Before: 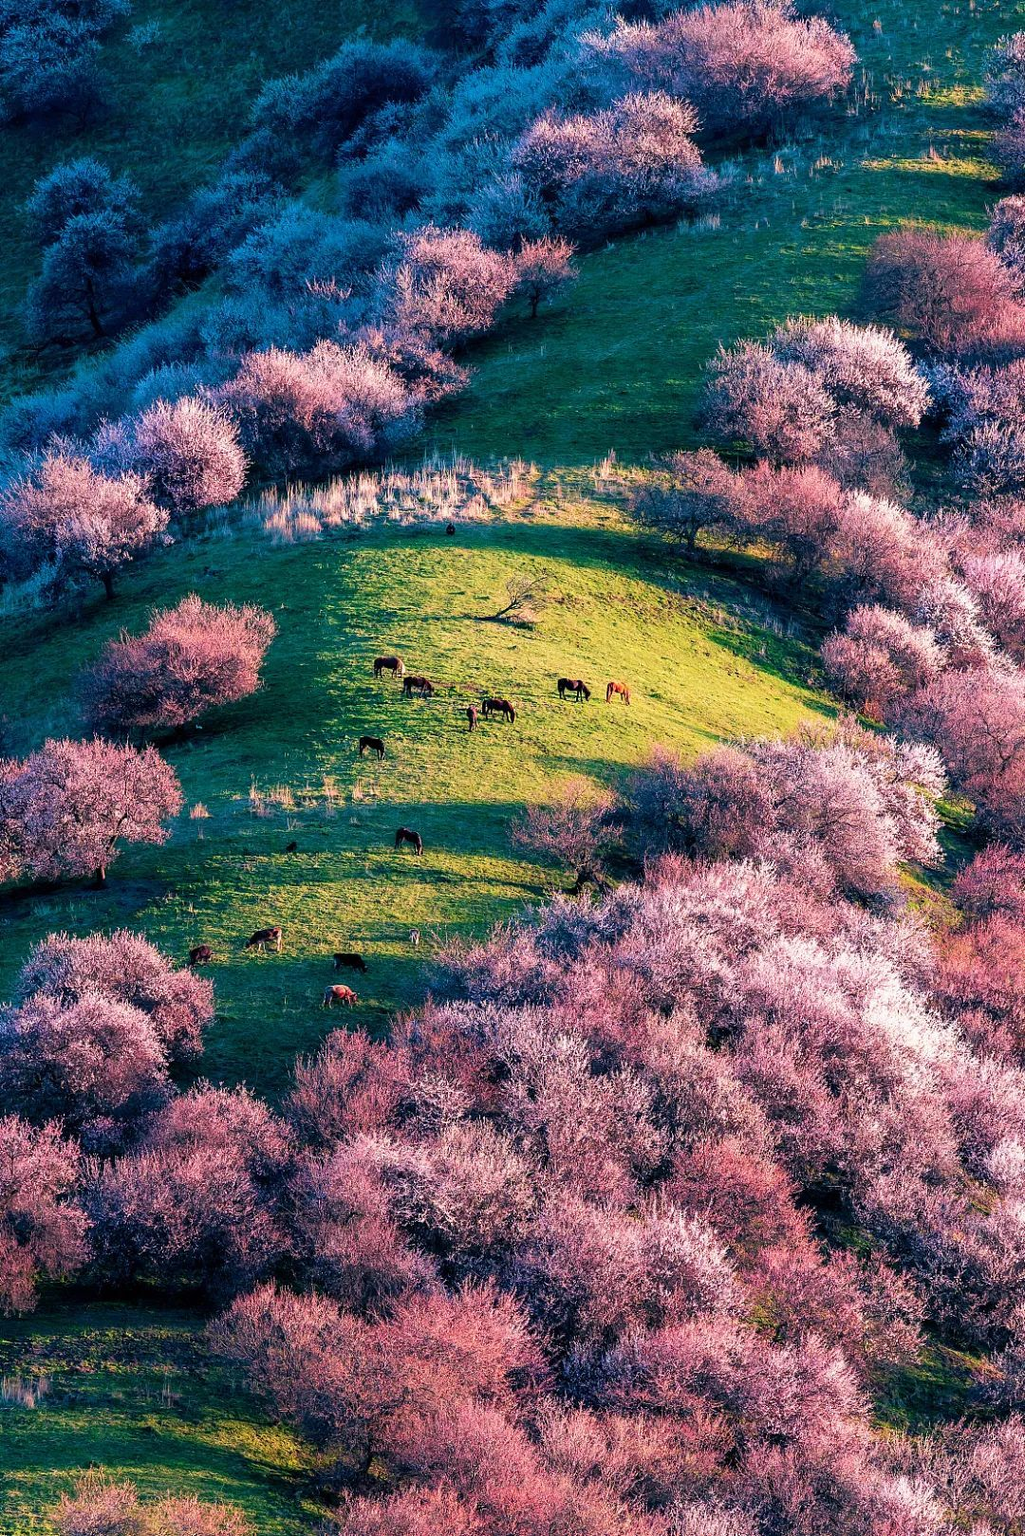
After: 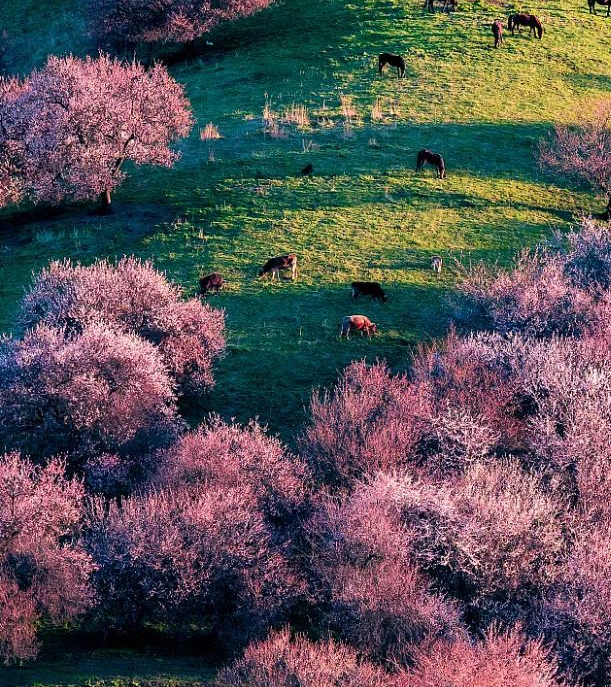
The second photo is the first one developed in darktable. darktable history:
crop: top 44.695%, right 43.377%, bottom 12.821%
tone equalizer: mask exposure compensation -0.501 EV
